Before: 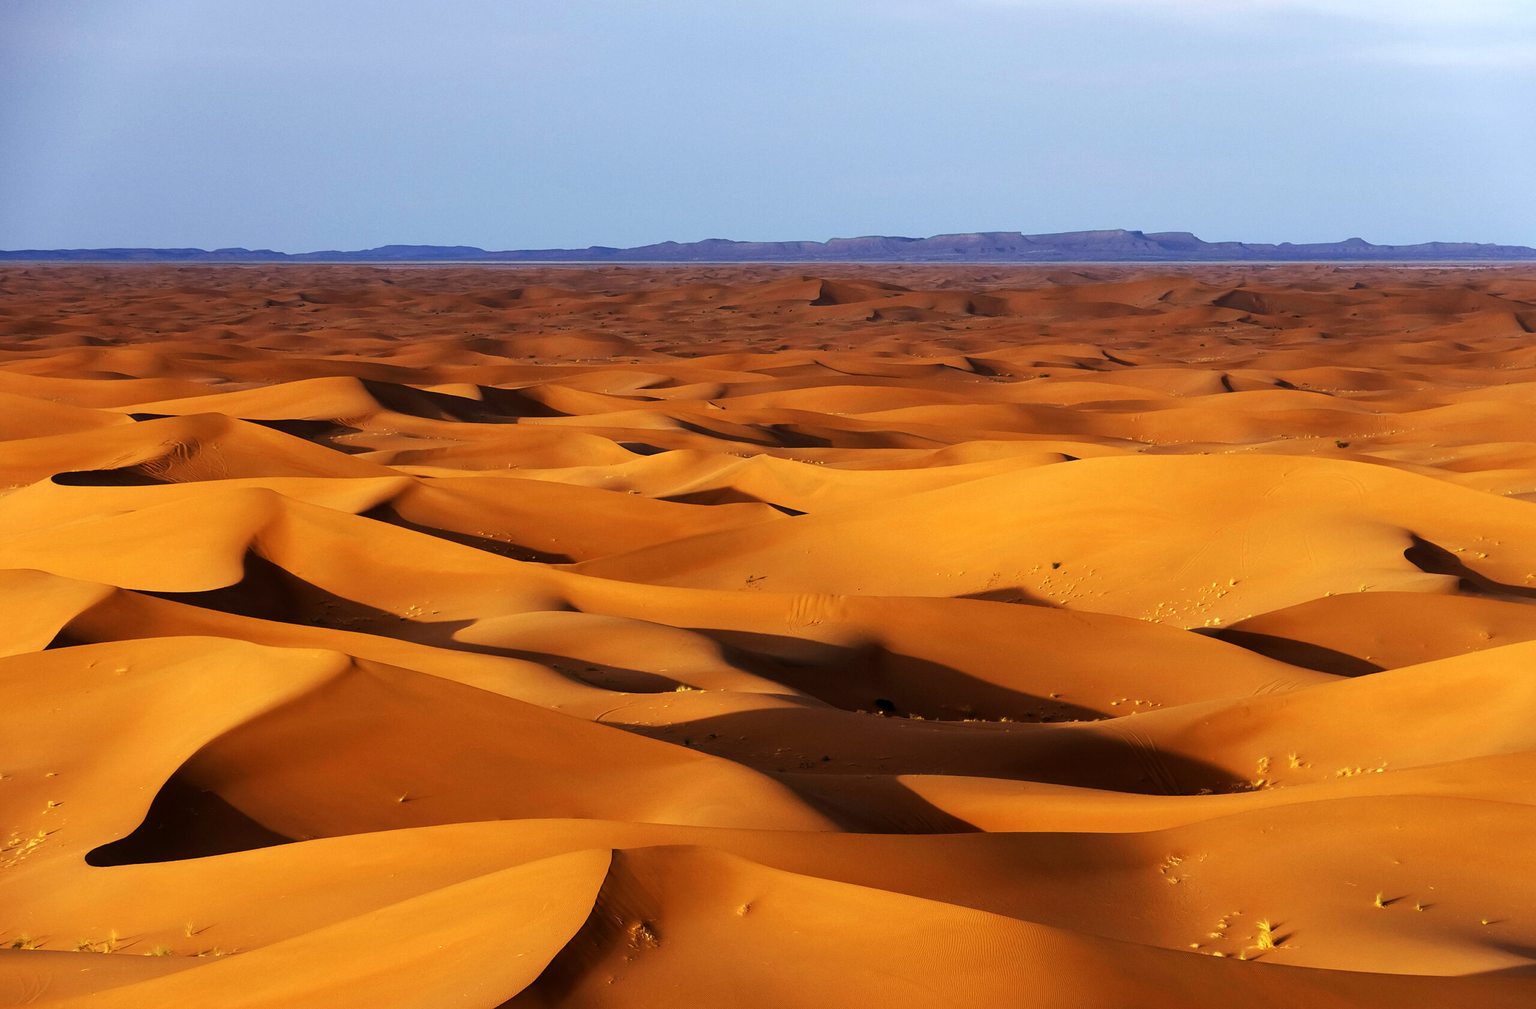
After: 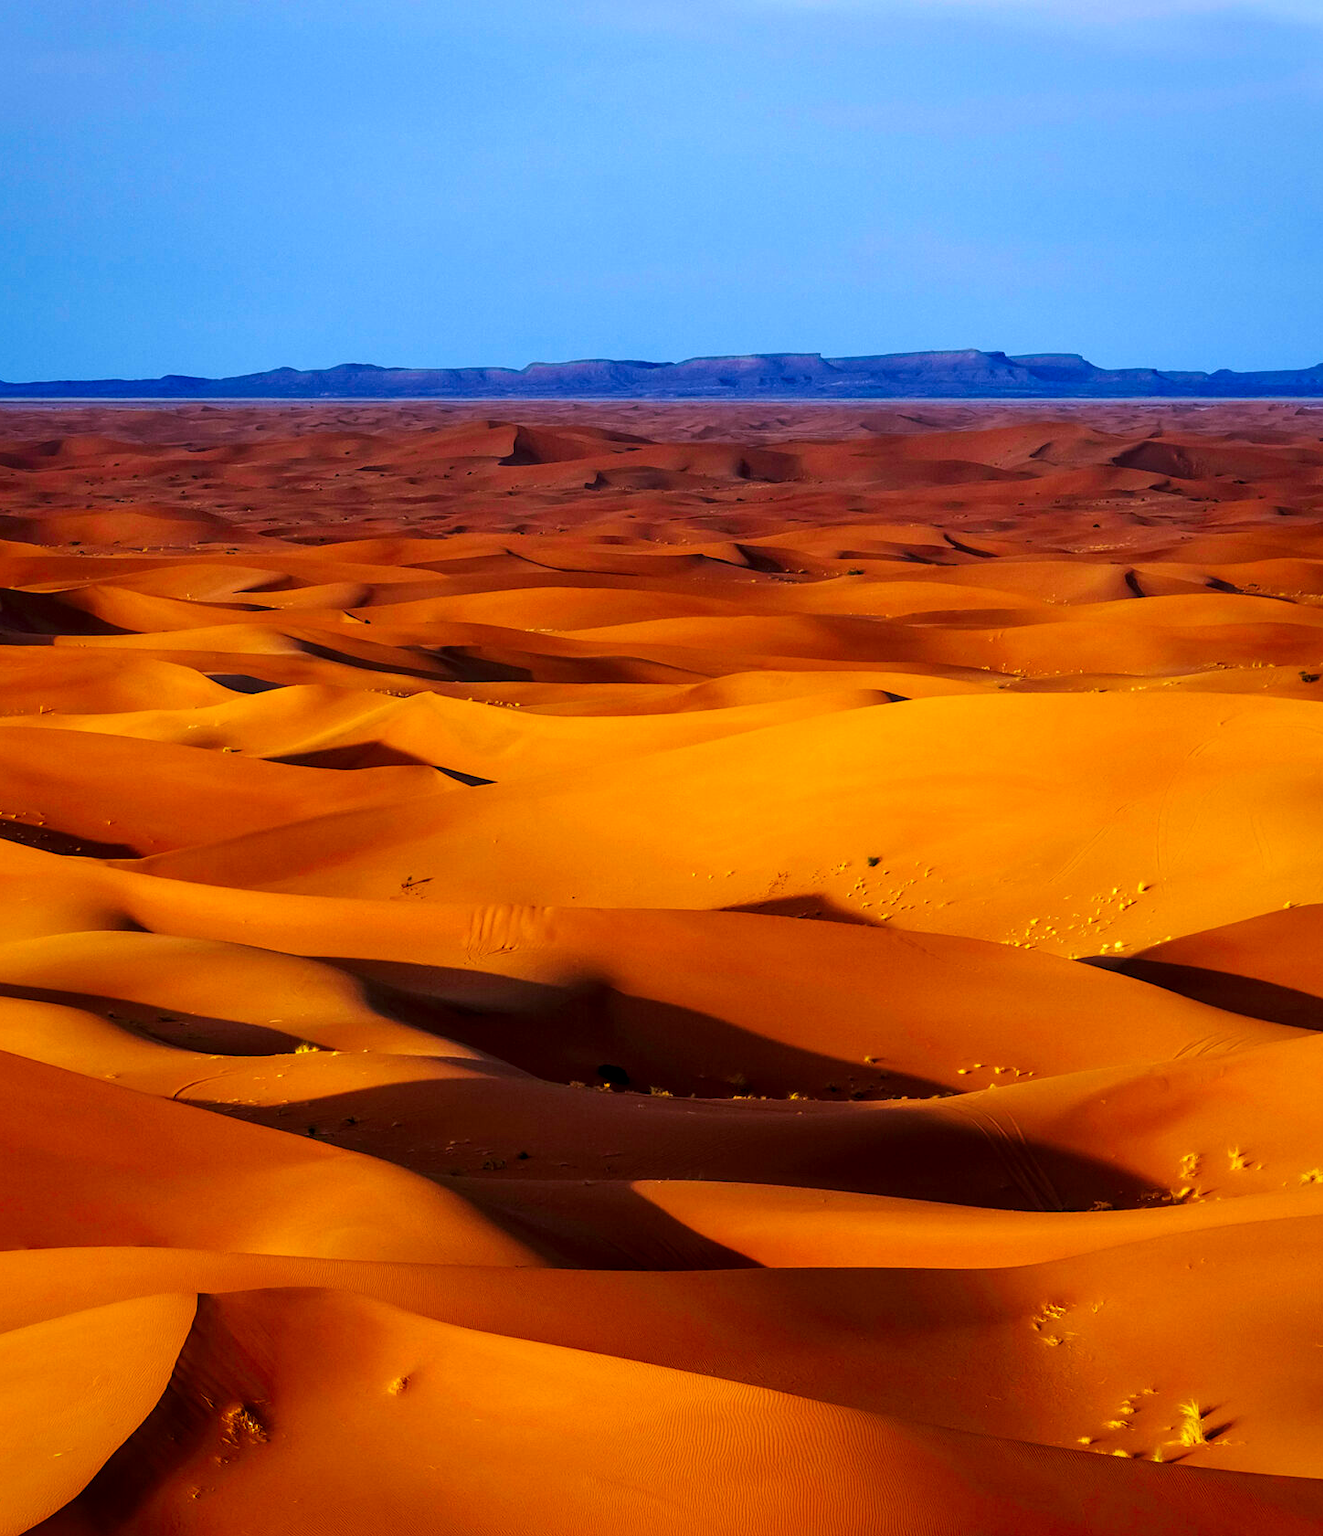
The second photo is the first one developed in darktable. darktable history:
vignetting: brightness -0.246, saturation 0.139, automatic ratio true, unbound false
local contrast: on, module defaults
color calibration: output R [0.972, 0.068, -0.094, 0], output G [-0.178, 1.216, -0.086, 0], output B [0.095, -0.136, 0.98, 0], gray › normalize channels true, illuminant as shot in camera, x 0.379, y 0.397, temperature 4148.32 K, gamut compression 0.03
color balance rgb: shadows lift › luminance -9.075%, highlights gain › chroma 3.046%, highlights gain › hue 78.56°, perceptual saturation grading › global saturation 29.714%
crop: left 31.426%, top 0.002%, right 12.008%
